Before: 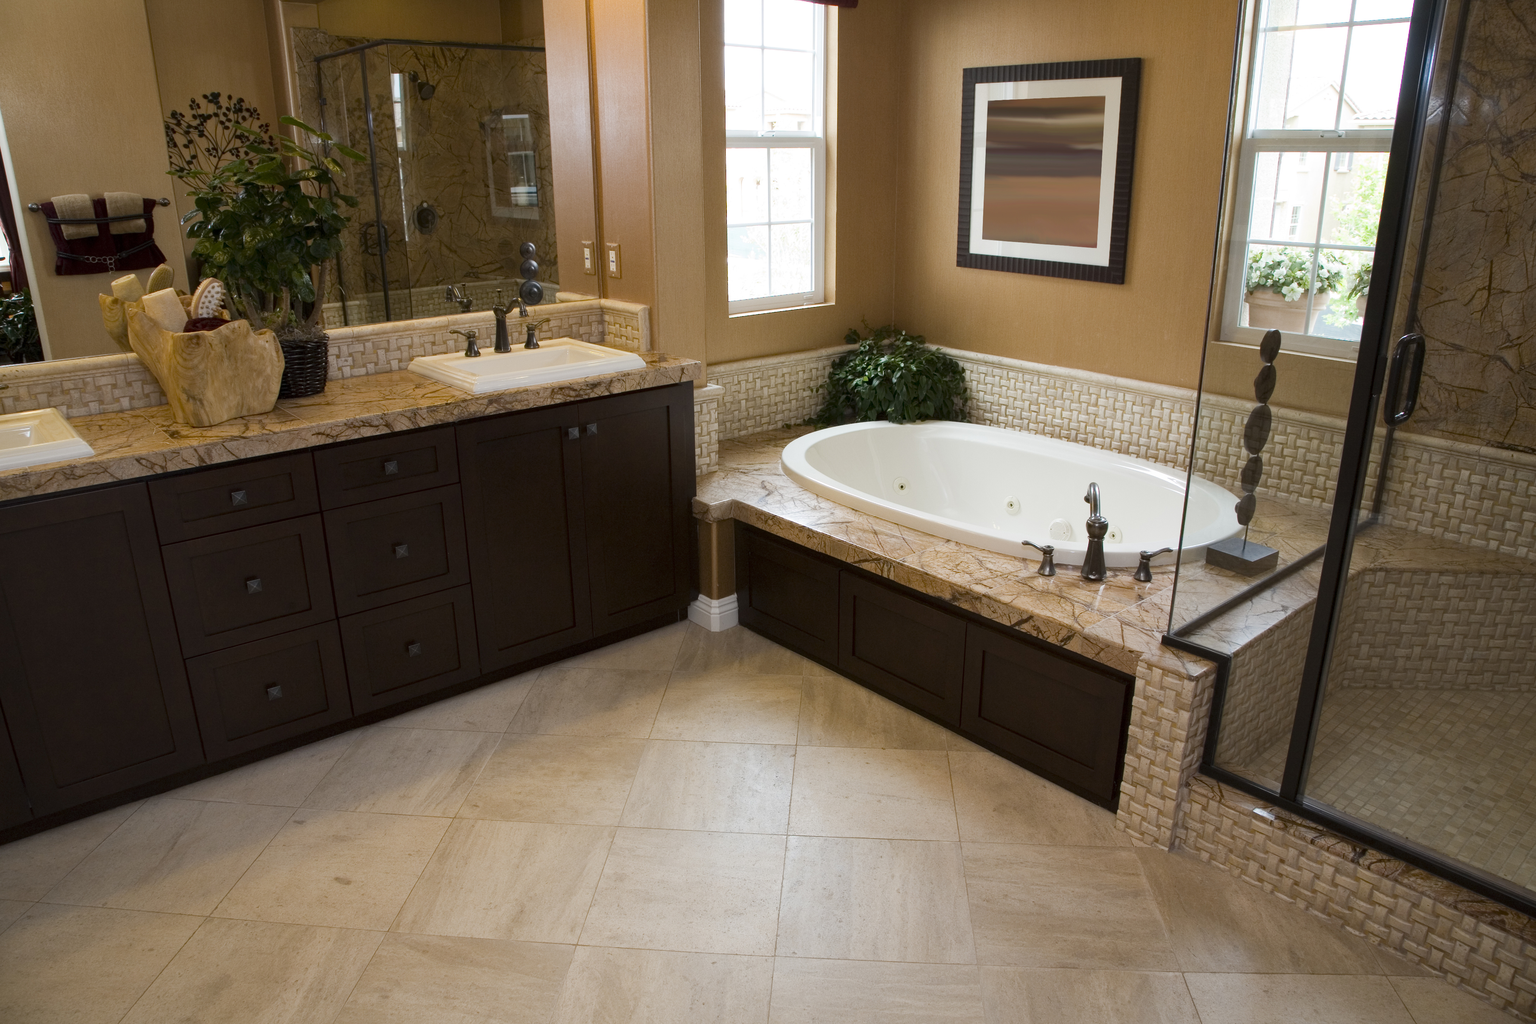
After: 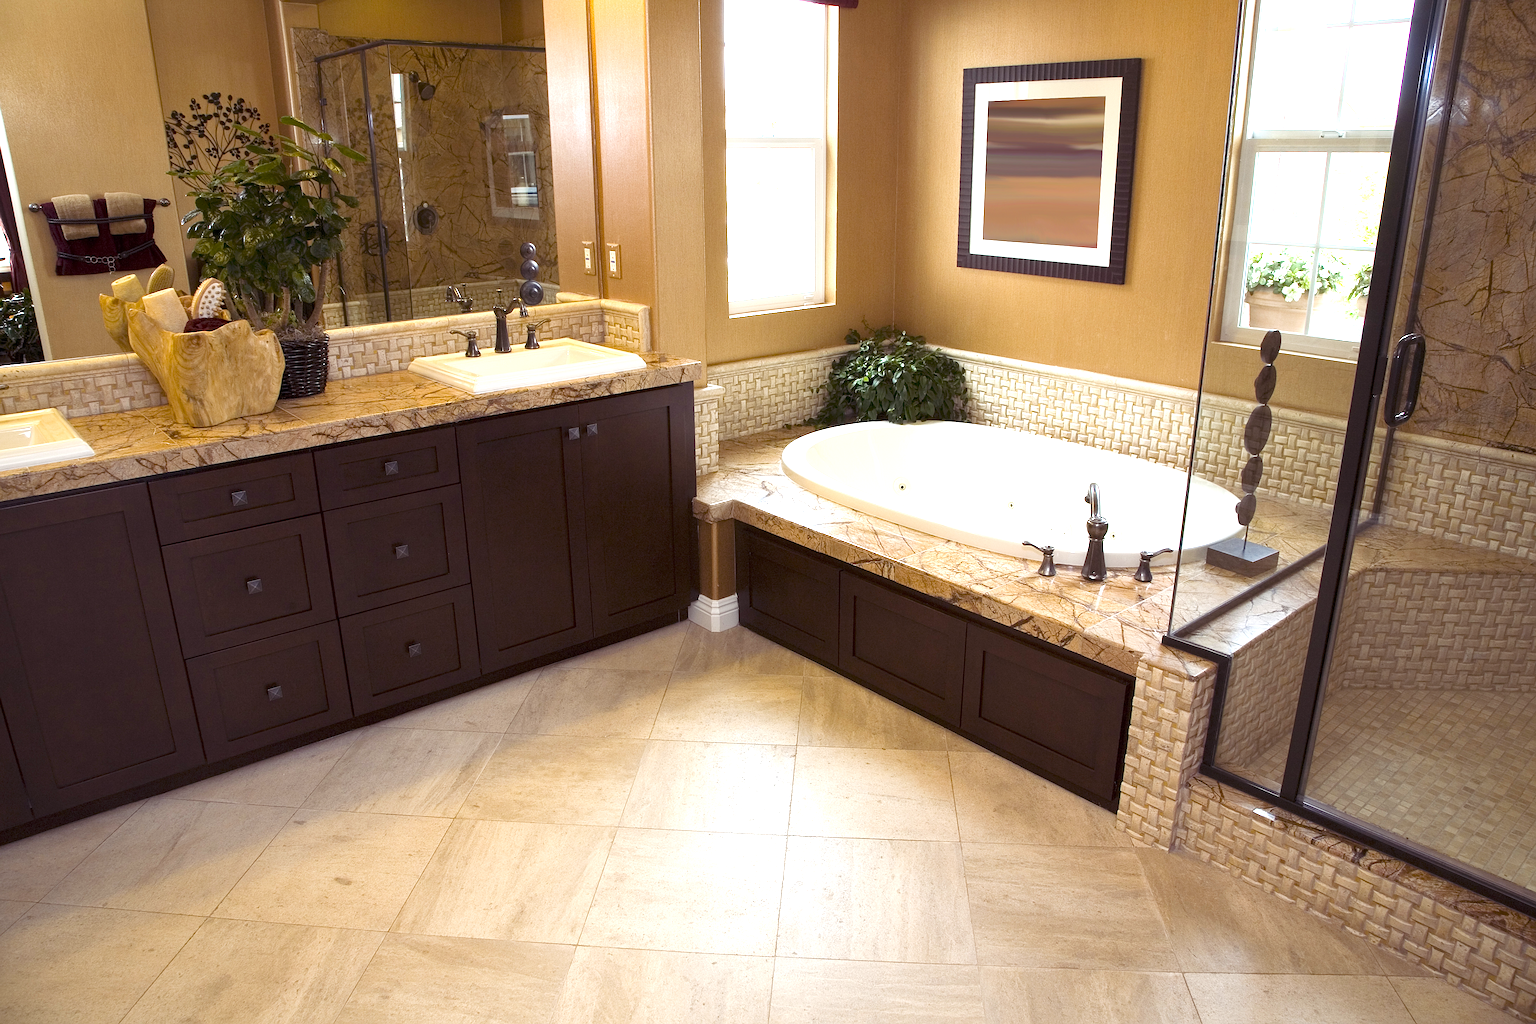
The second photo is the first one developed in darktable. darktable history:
sharpen: amount 0.565
exposure: exposure 1 EV, compensate highlight preservation false
color balance rgb: shadows lift › luminance 0.698%, shadows lift › chroma 6.851%, shadows lift › hue 301.01°, shadows fall-off 101.963%, perceptual saturation grading › global saturation 12.814%, mask middle-gray fulcrum 22.024%, global vibrance 9.772%
